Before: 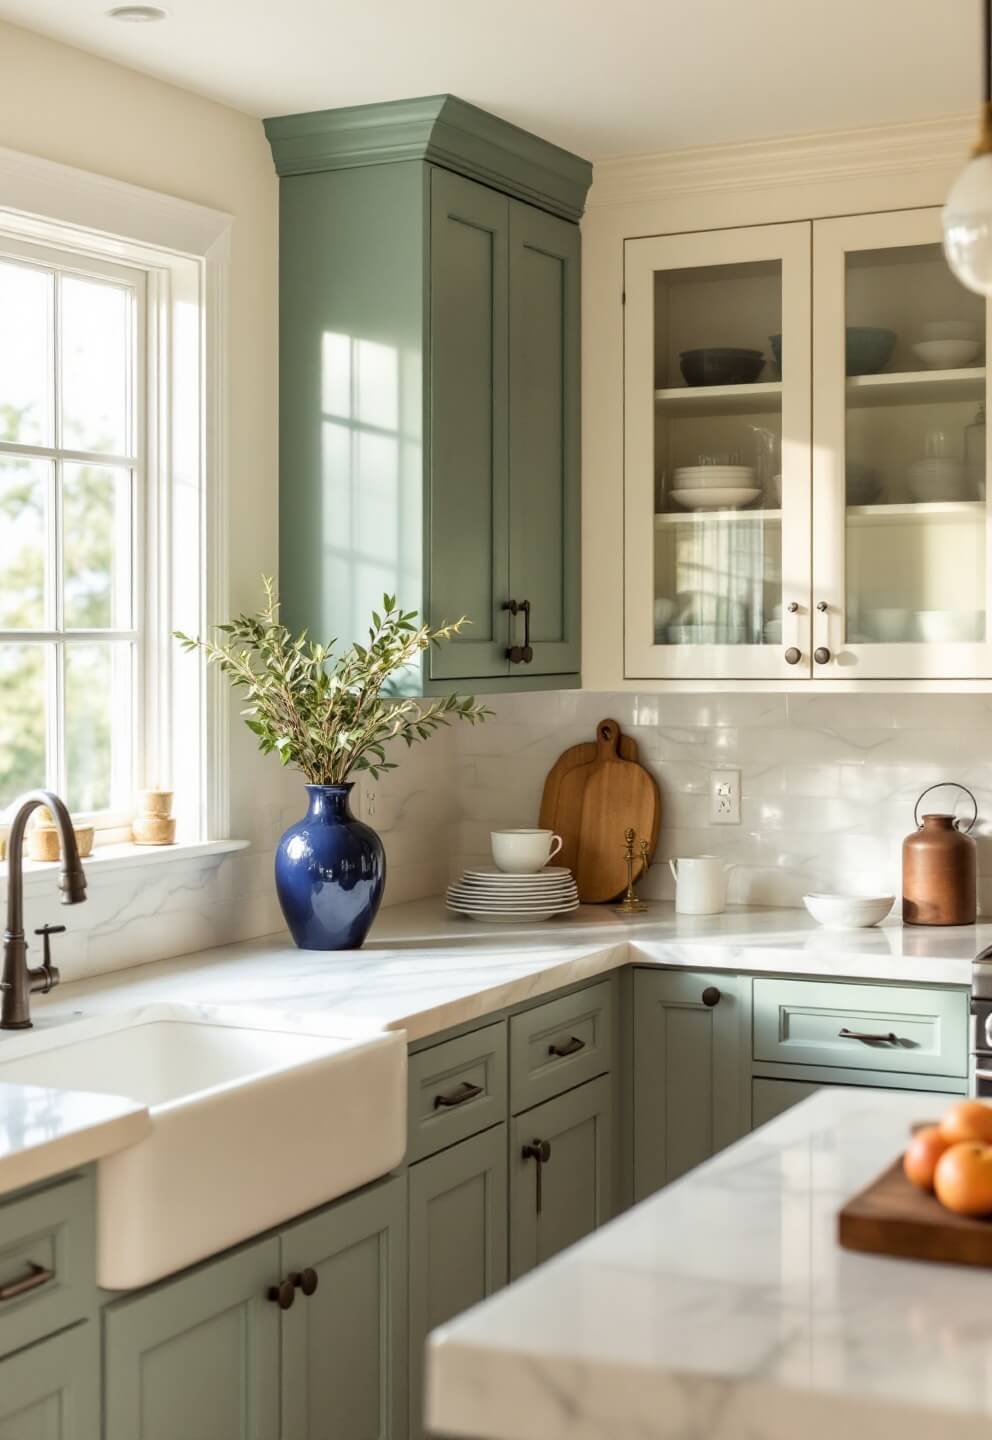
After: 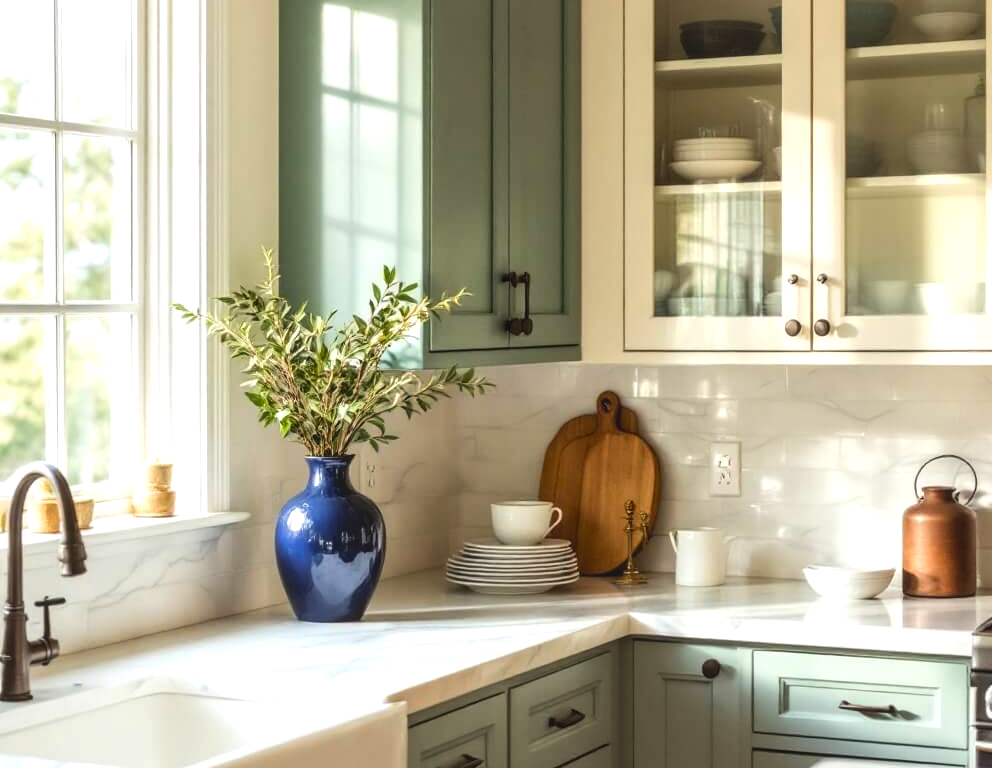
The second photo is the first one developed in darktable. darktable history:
crop and rotate: top 22.843%, bottom 23.77%
tone equalizer: -8 EV -0.754 EV, -7 EV -0.726 EV, -6 EV -0.56 EV, -5 EV -0.362 EV, -3 EV 0.374 EV, -2 EV 0.6 EV, -1 EV 0.68 EV, +0 EV 0.769 EV, edges refinement/feathering 500, mask exposure compensation -1.57 EV, preserve details no
local contrast: on, module defaults
contrast brightness saturation: contrast -0.193, saturation 0.185
